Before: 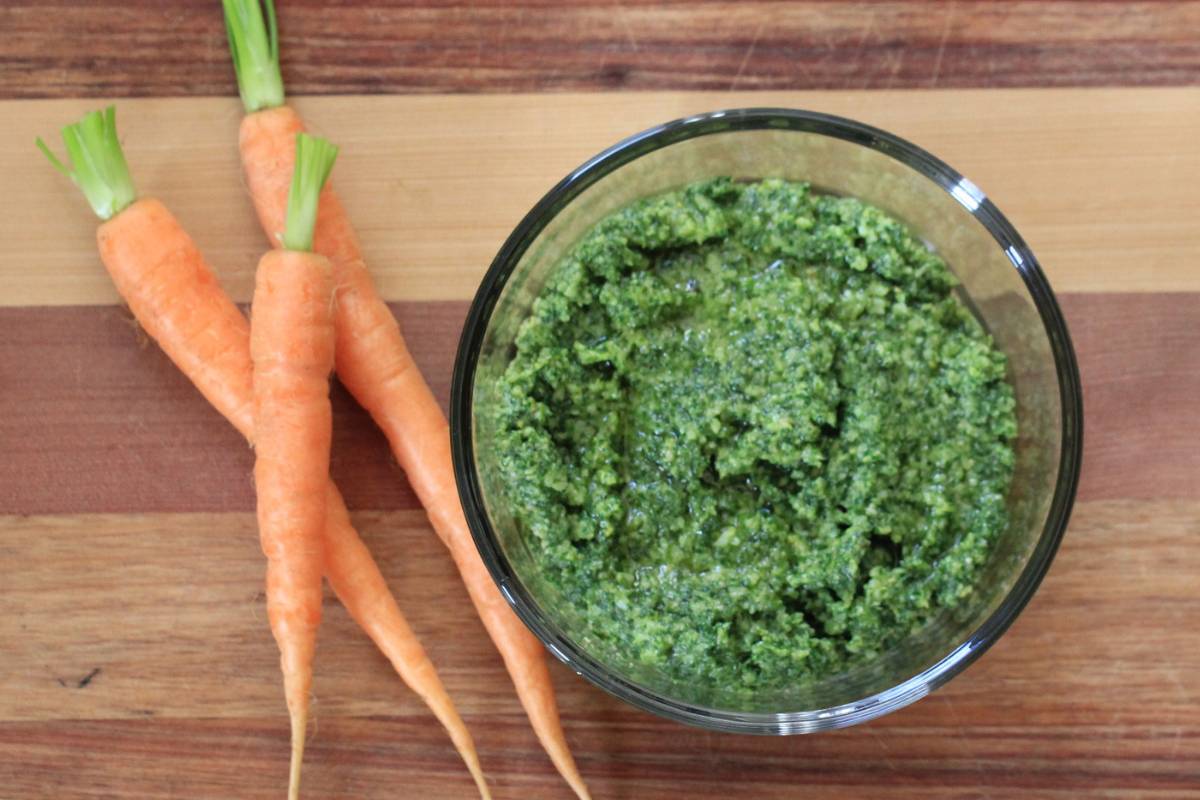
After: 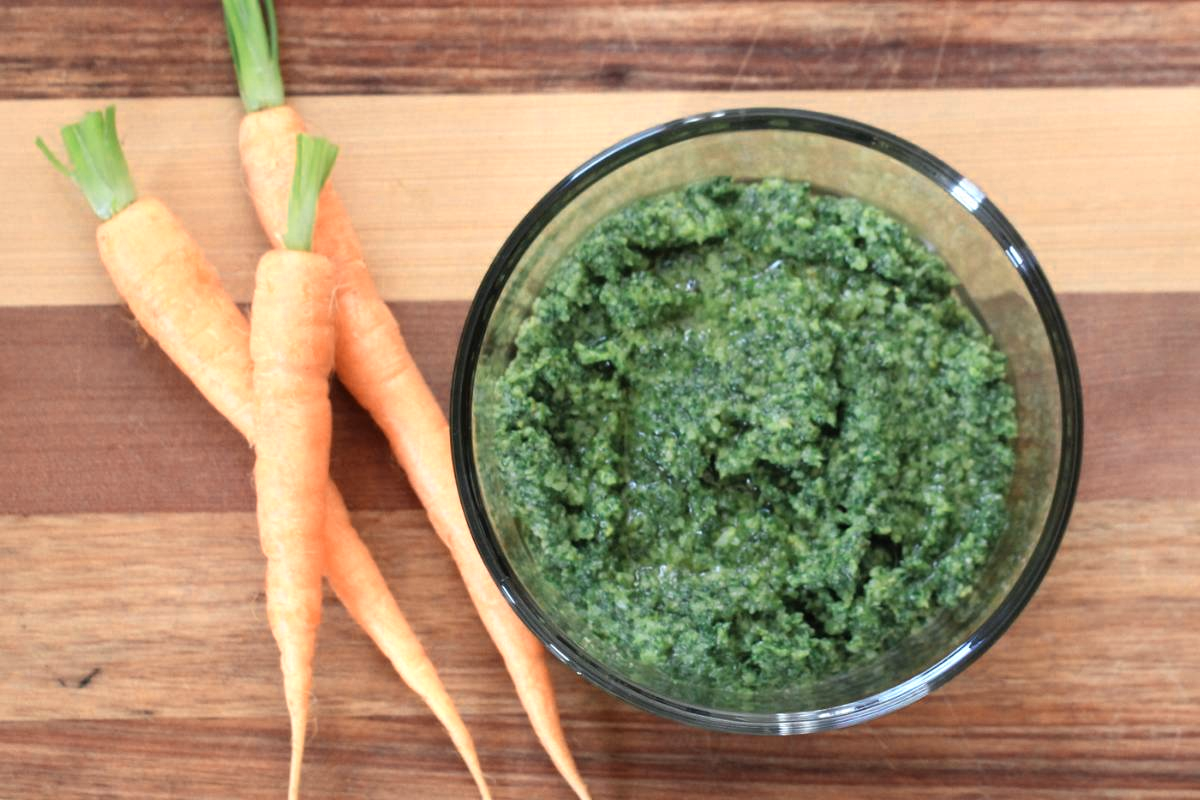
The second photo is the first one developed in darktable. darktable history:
color zones: curves: ch0 [(0.018, 0.548) (0.197, 0.654) (0.425, 0.447) (0.605, 0.658) (0.732, 0.579)]; ch1 [(0.105, 0.531) (0.224, 0.531) (0.386, 0.39) (0.618, 0.456) (0.732, 0.456) (0.956, 0.421)]; ch2 [(0.039, 0.583) (0.215, 0.465) (0.399, 0.544) (0.465, 0.548) (0.614, 0.447) (0.724, 0.43) (0.882, 0.623) (0.956, 0.632)]
